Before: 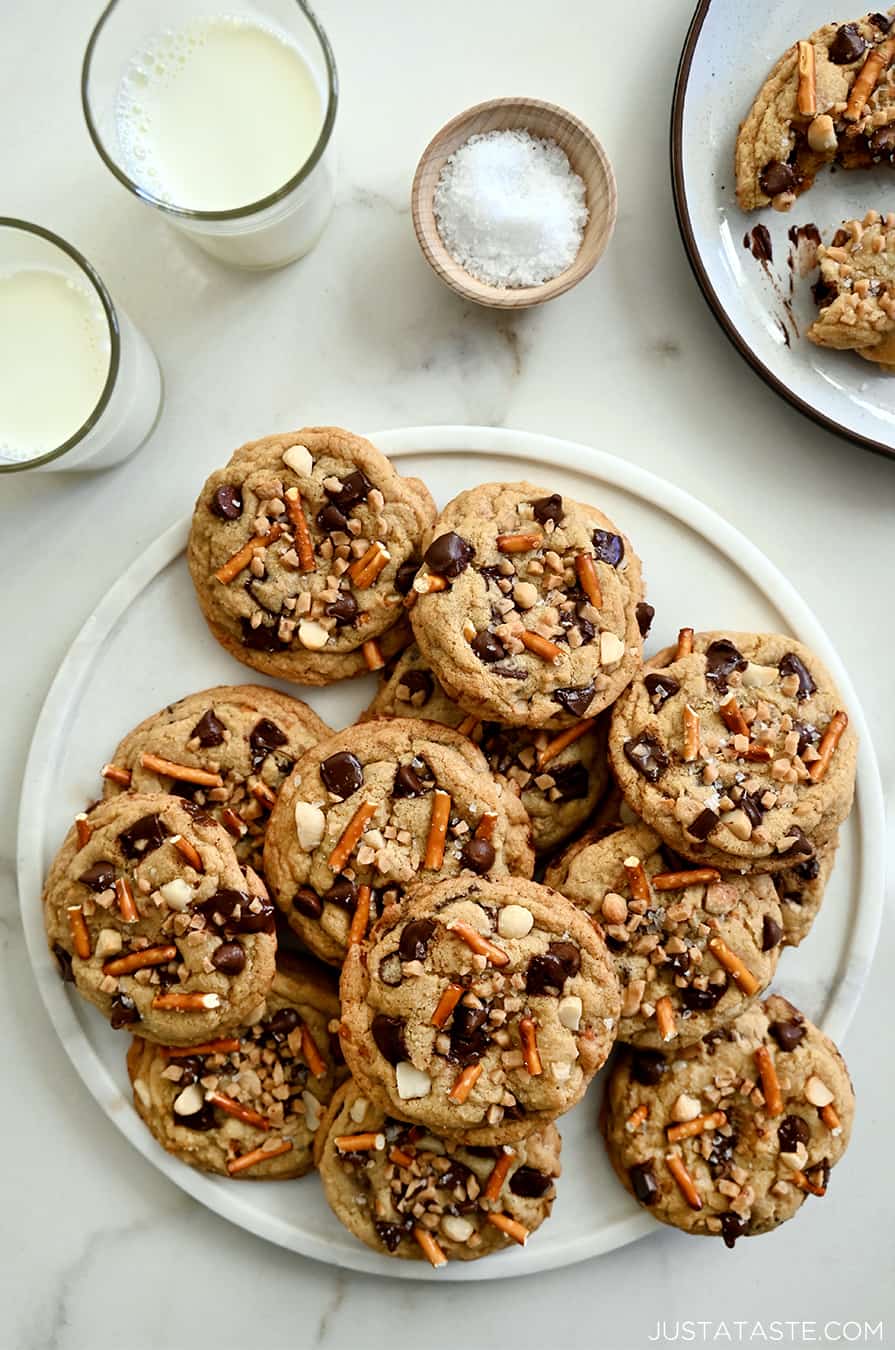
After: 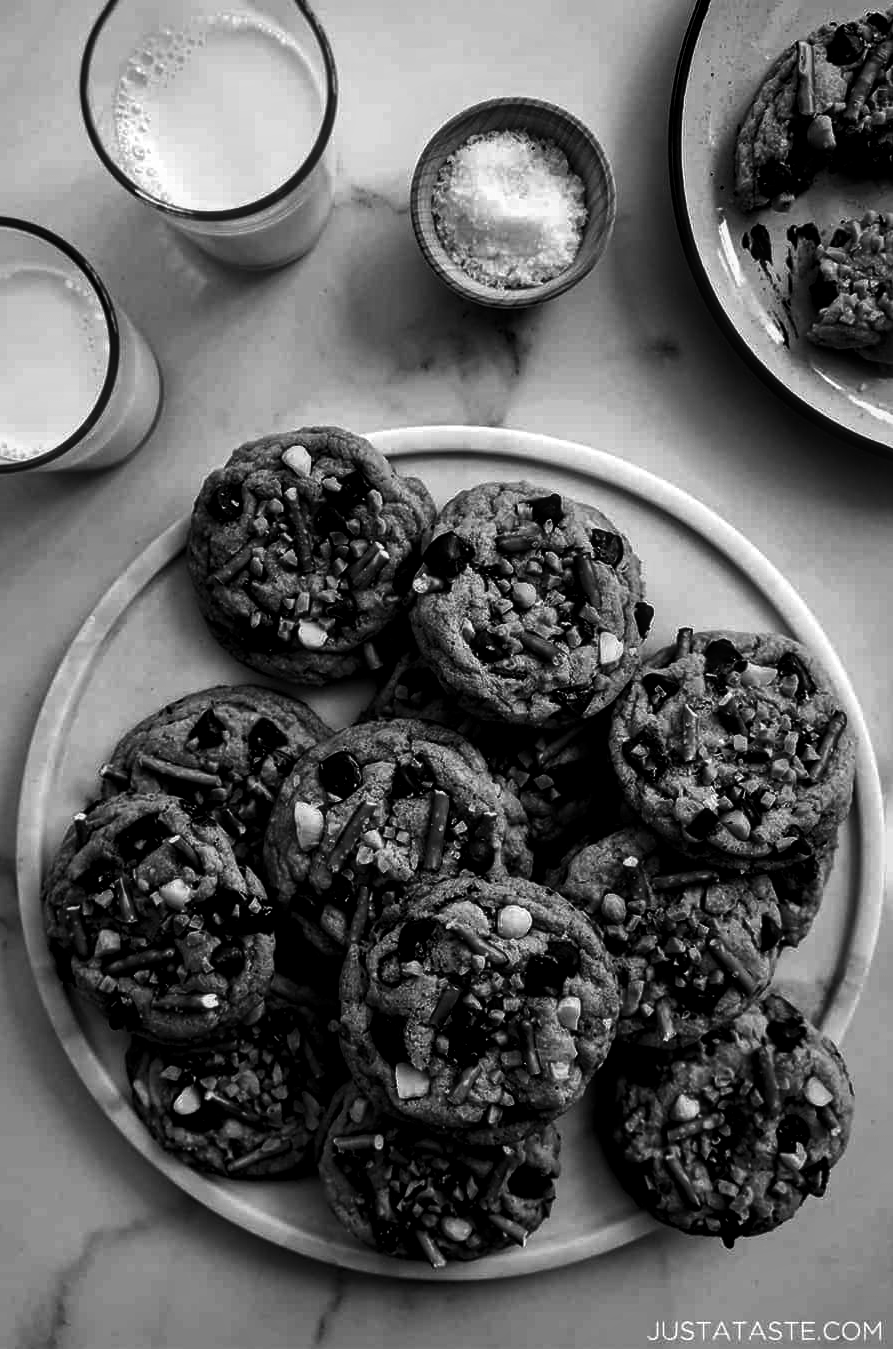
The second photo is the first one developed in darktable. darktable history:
contrast brightness saturation: contrast 0.02, brightness -1, saturation -1
local contrast: on, module defaults
crop and rotate: left 0.126%
